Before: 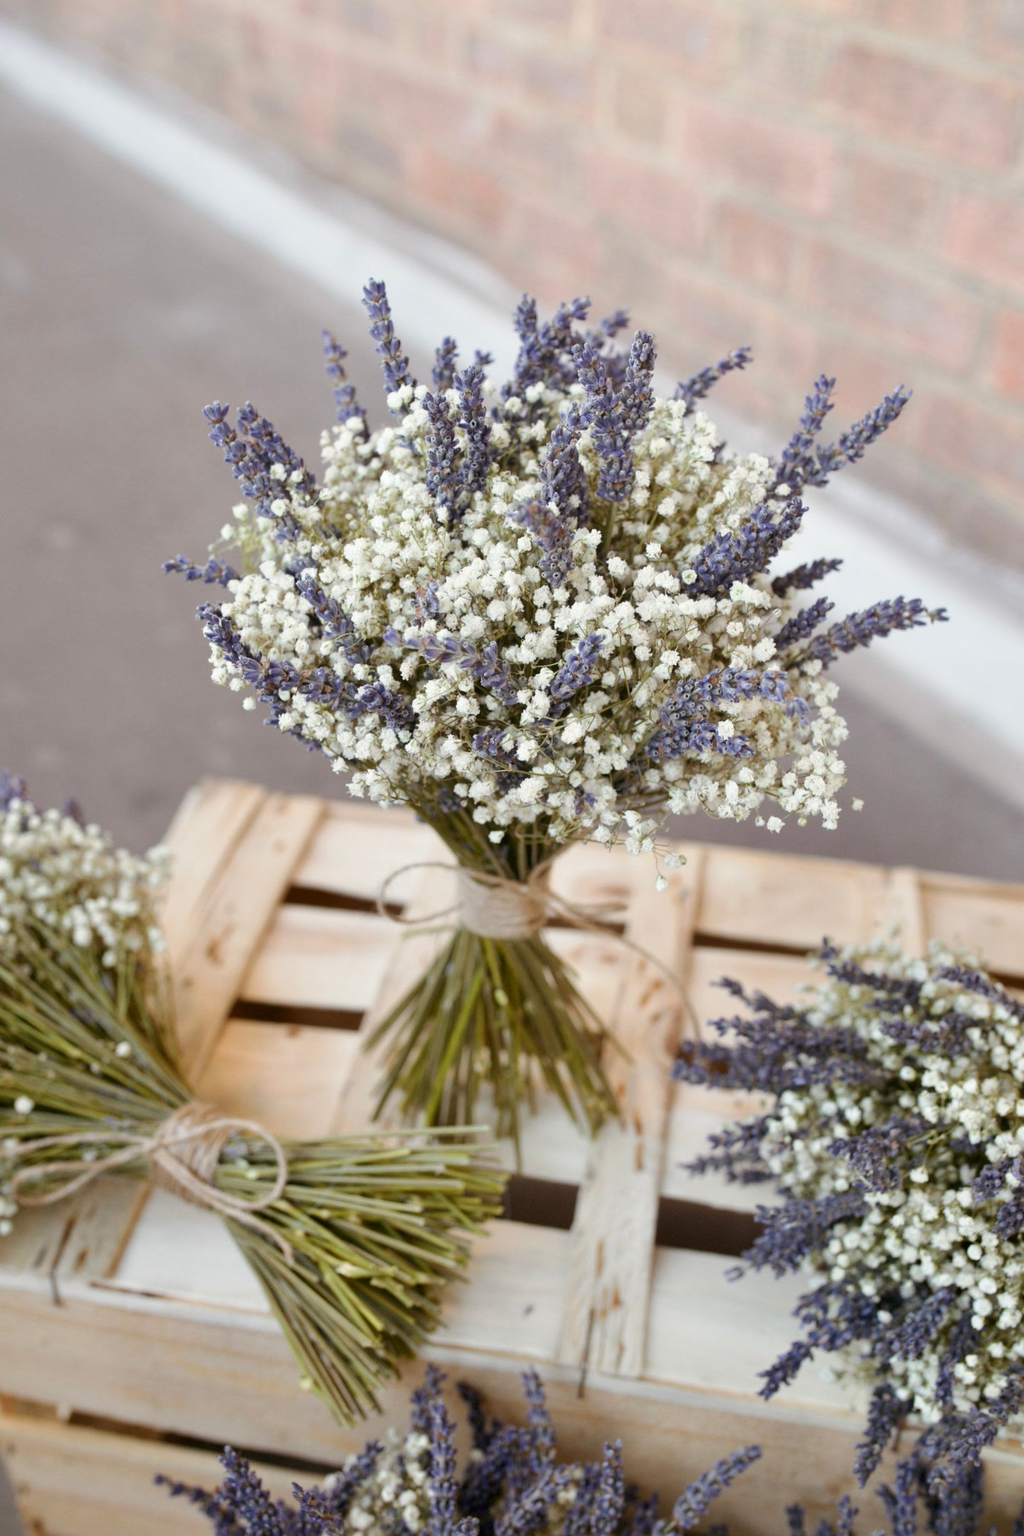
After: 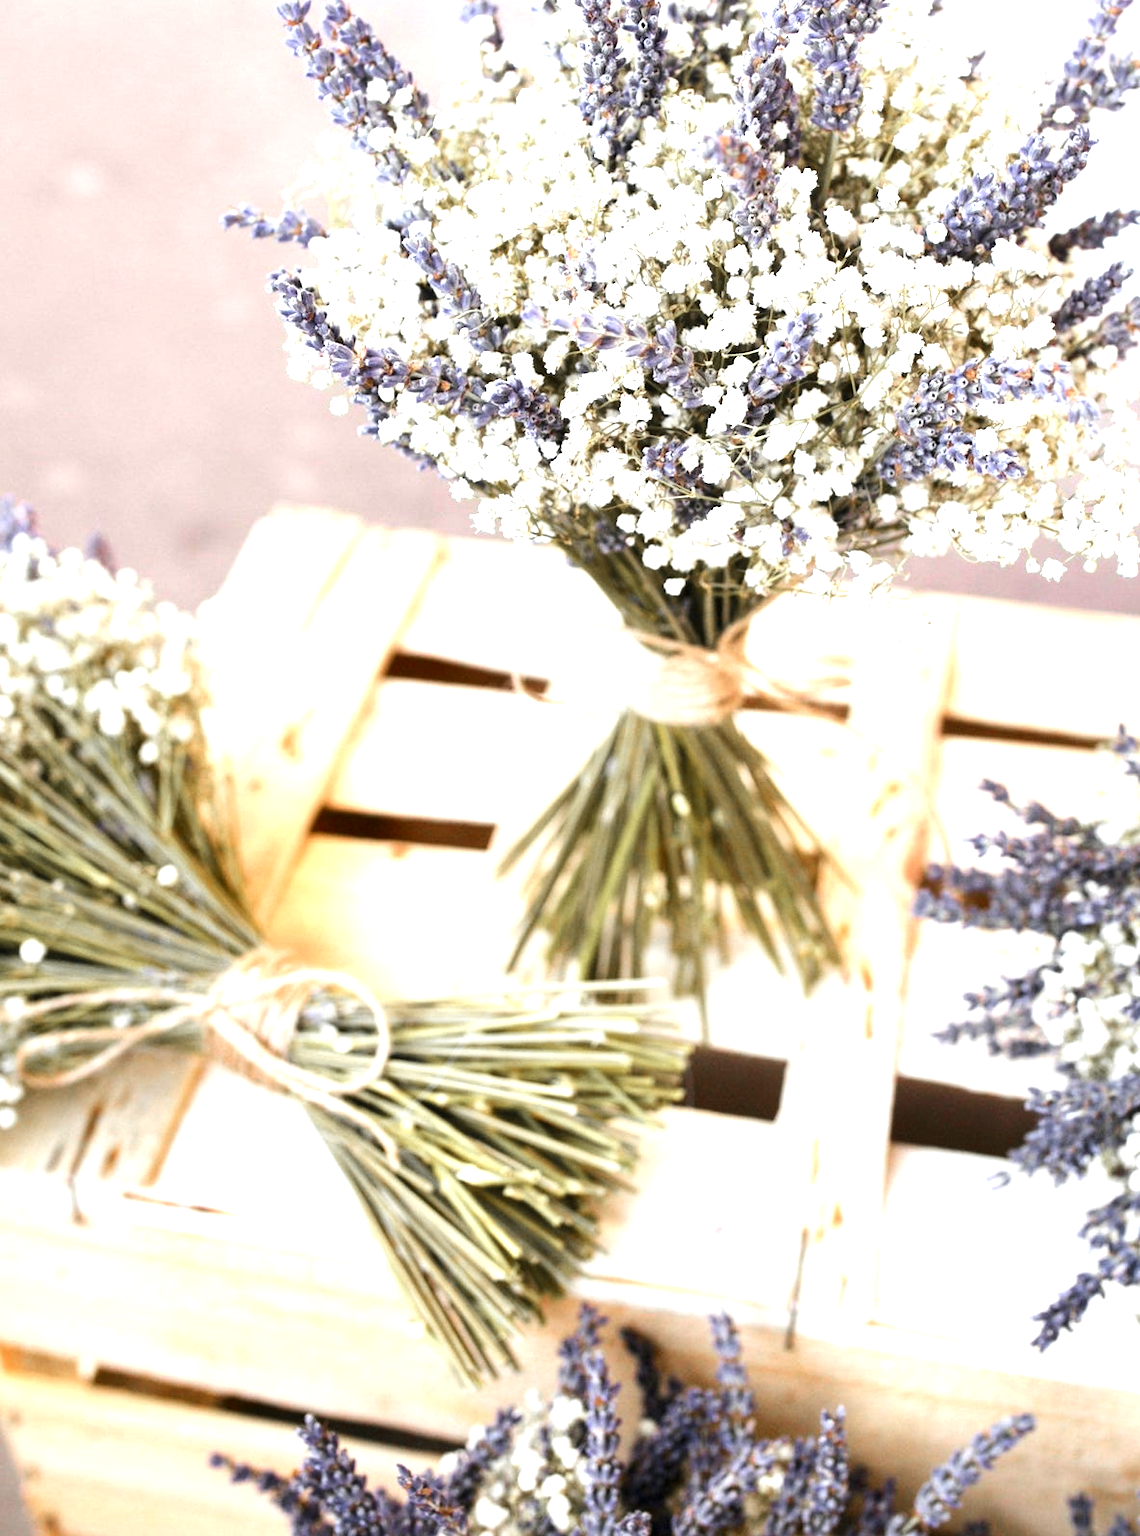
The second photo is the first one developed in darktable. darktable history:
tone equalizer: -8 EV -0.761 EV, -7 EV -0.68 EV, -6 EV -0.603 EV, -5 EV -0.422 EV, -3 EV 0.398 EV, -2 EV 0.6 EV, -1 EV 0.683 EV, +0 EV 0.725 EV, smoothing diameter 2.03%, edges refinement/feathering 24, mask exposure compensation -1.57 EV, filter diffusion 5
crop: top 26.41%, right 18.056%
exposure: black level correction 0, exposure 0.933 EV, compensate exposure bias true, compensate highlight preservation false
color zones: curves: ch1 [(0, 0.679) (0.143, 0.647) (0.286, 0.261) (0.378, -0.011) (0.571, 0.396) (0.714, 0.399) (0.857, 0.406) (1, 0.679)]
